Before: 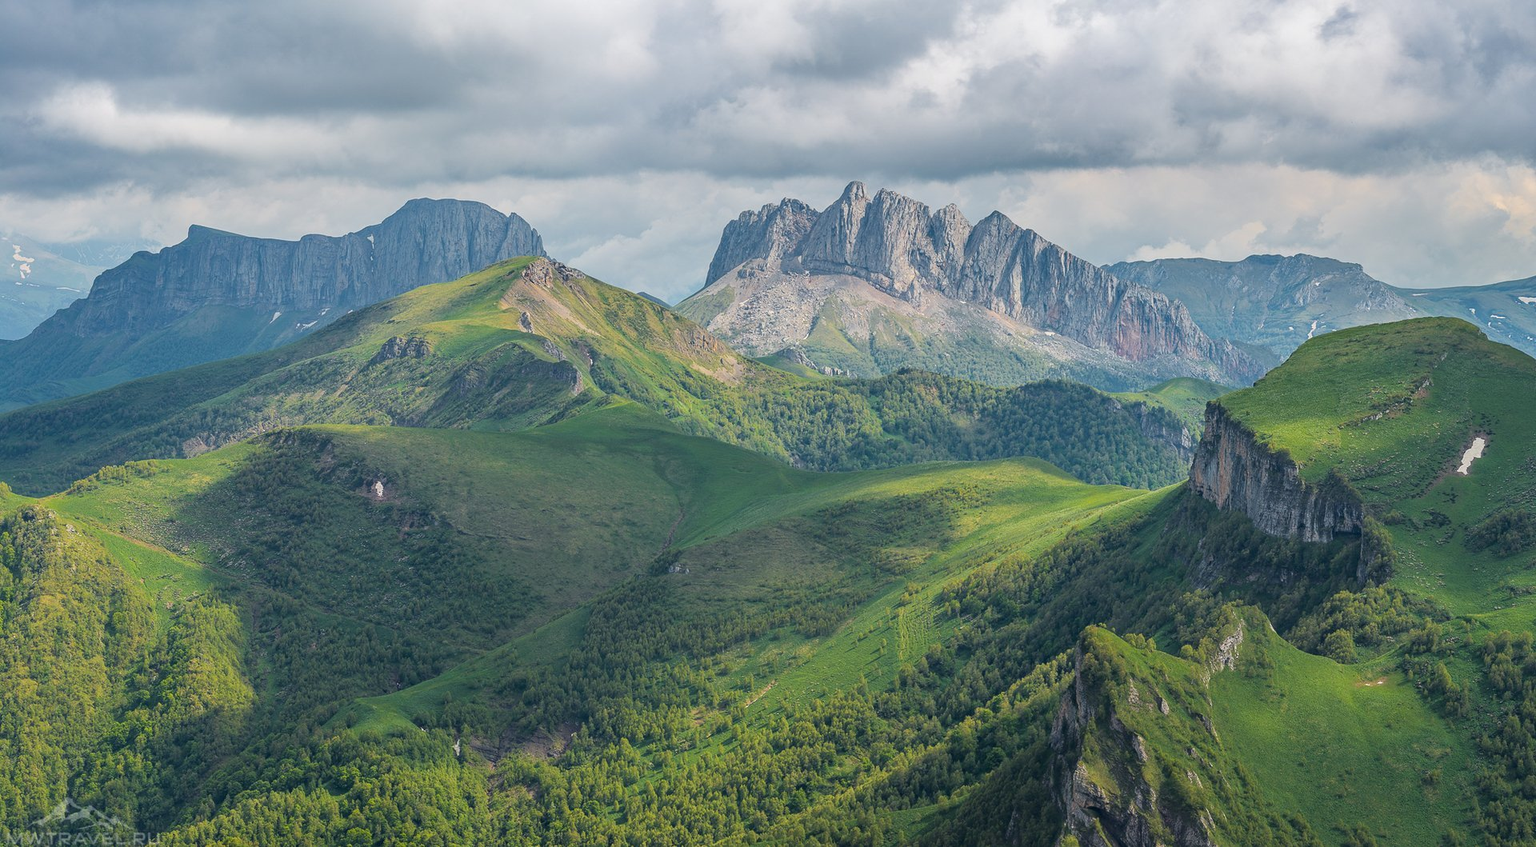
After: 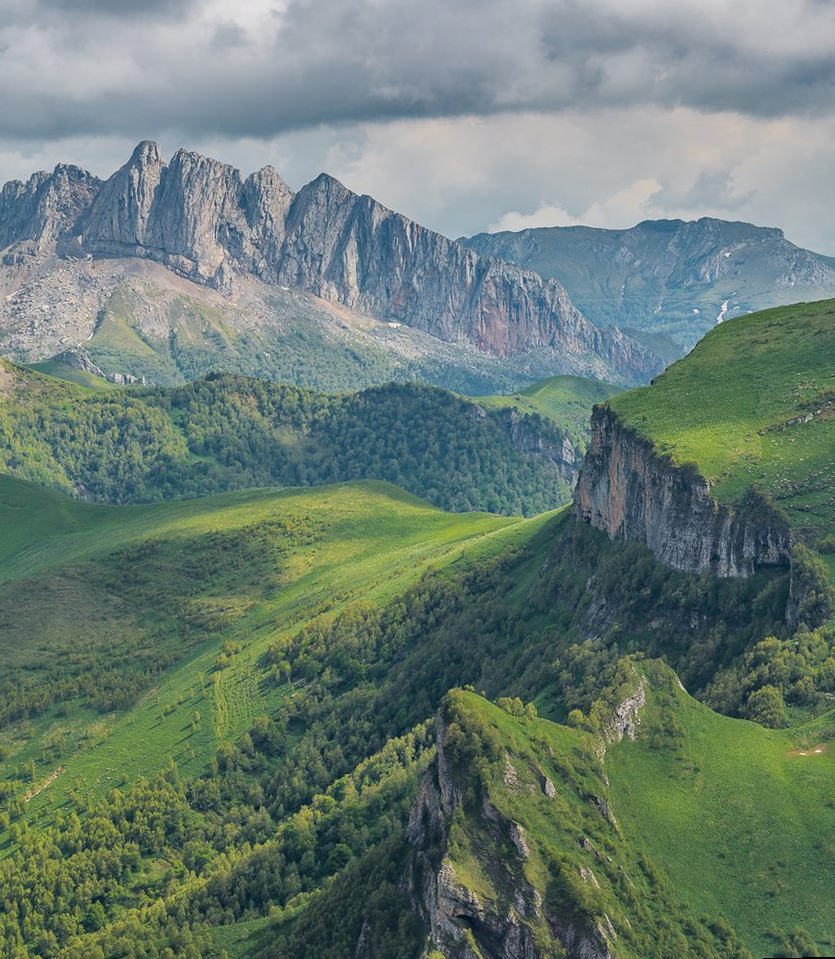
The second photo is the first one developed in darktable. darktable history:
rotate and perspective: rotation -1.42°, crop left 0.016, crop right 0.984, crop top 0.035, crop bottom 0.965
white balance: red 1, blue 1
crop: left 47.628%, top 6.643%, right 7.874%
shadows and highlights: soften with gaussian
